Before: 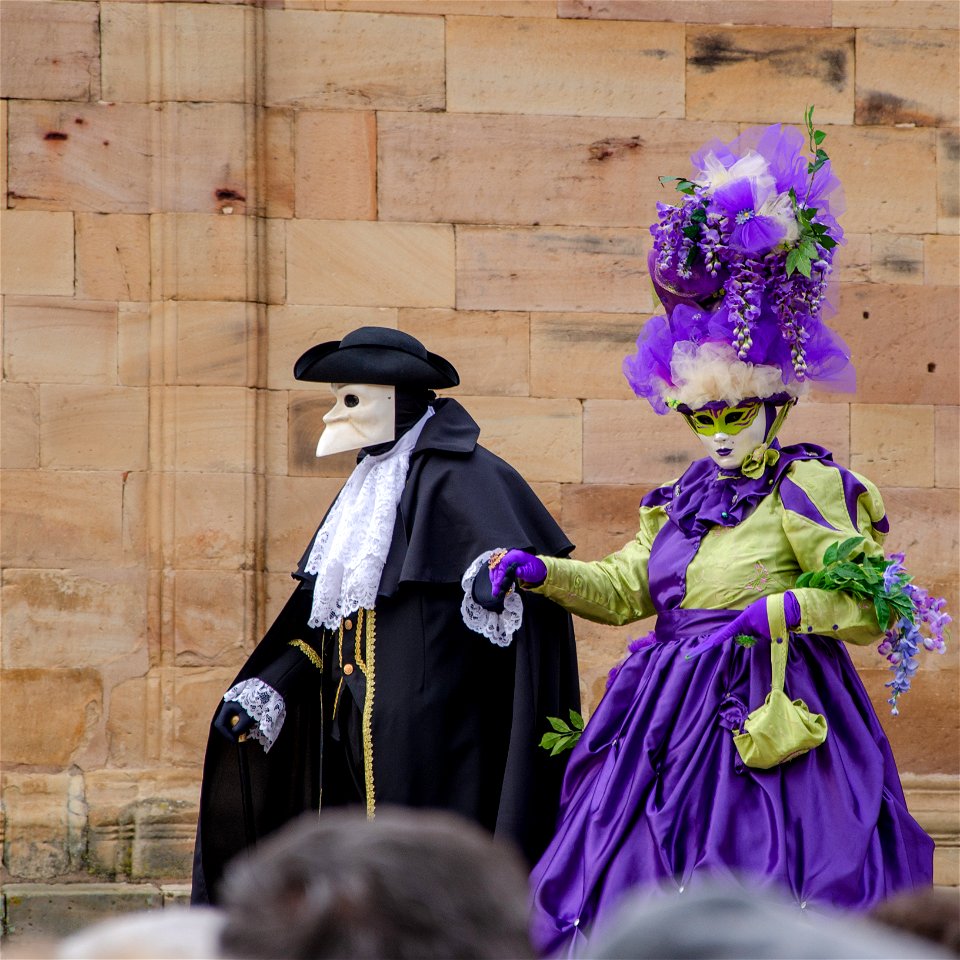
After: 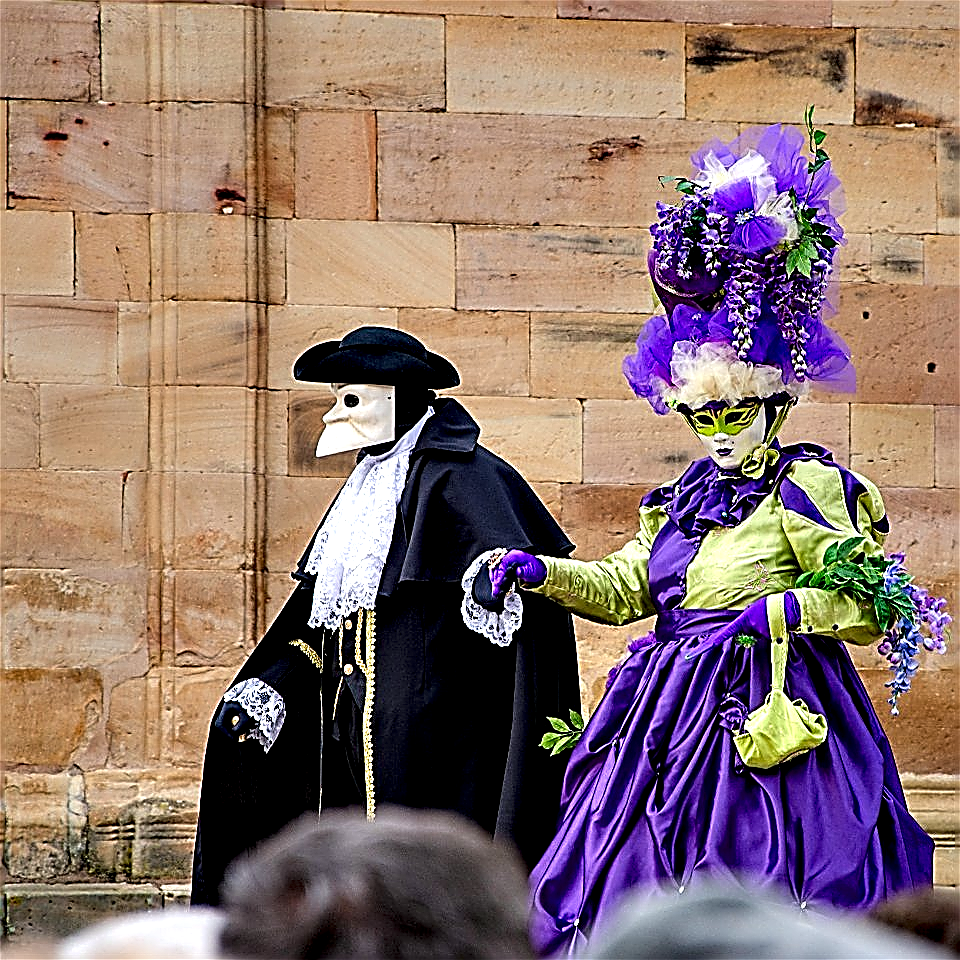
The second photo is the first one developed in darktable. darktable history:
contrast equalizer: octaves 7, y [[0.6 ×6], [0.55 ×6], [0 ×6], [0 ×6], [0 ×6]]
sharpen: amount 1.867
